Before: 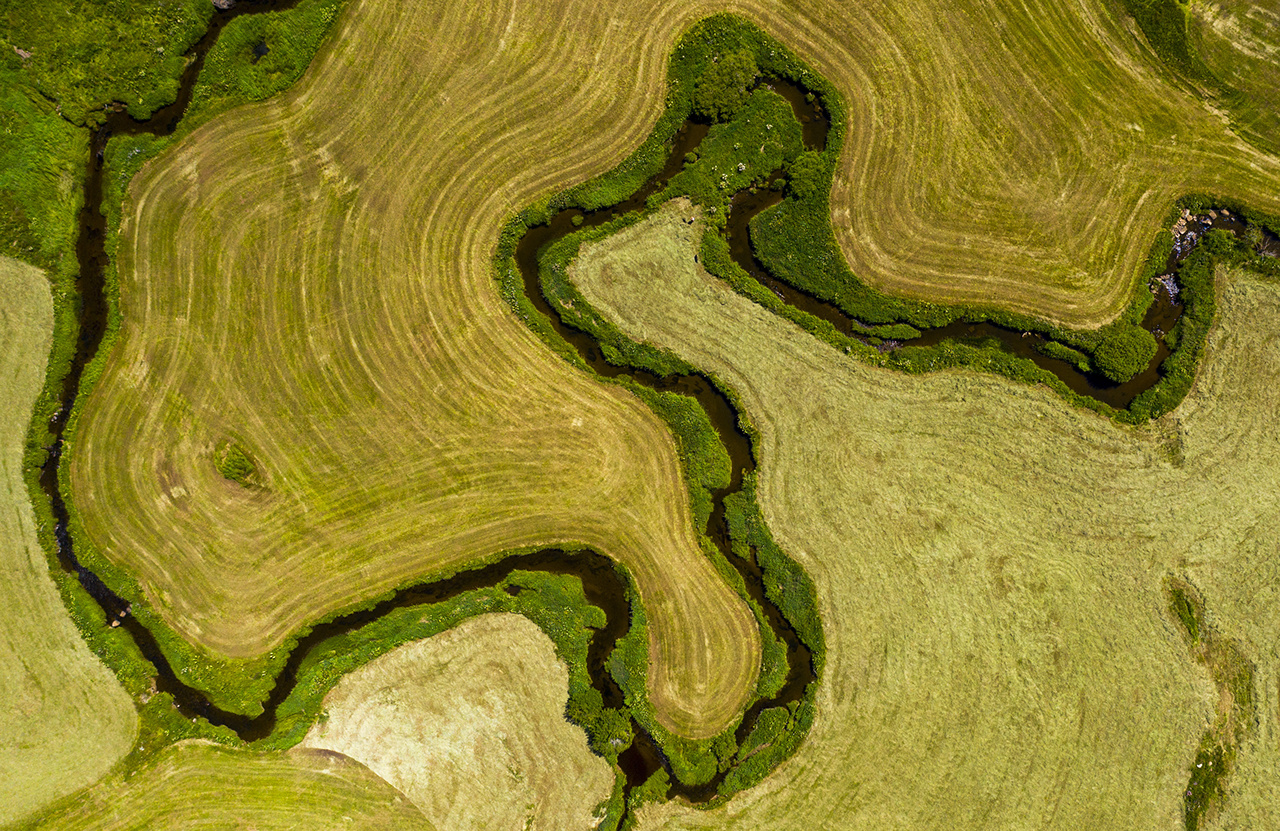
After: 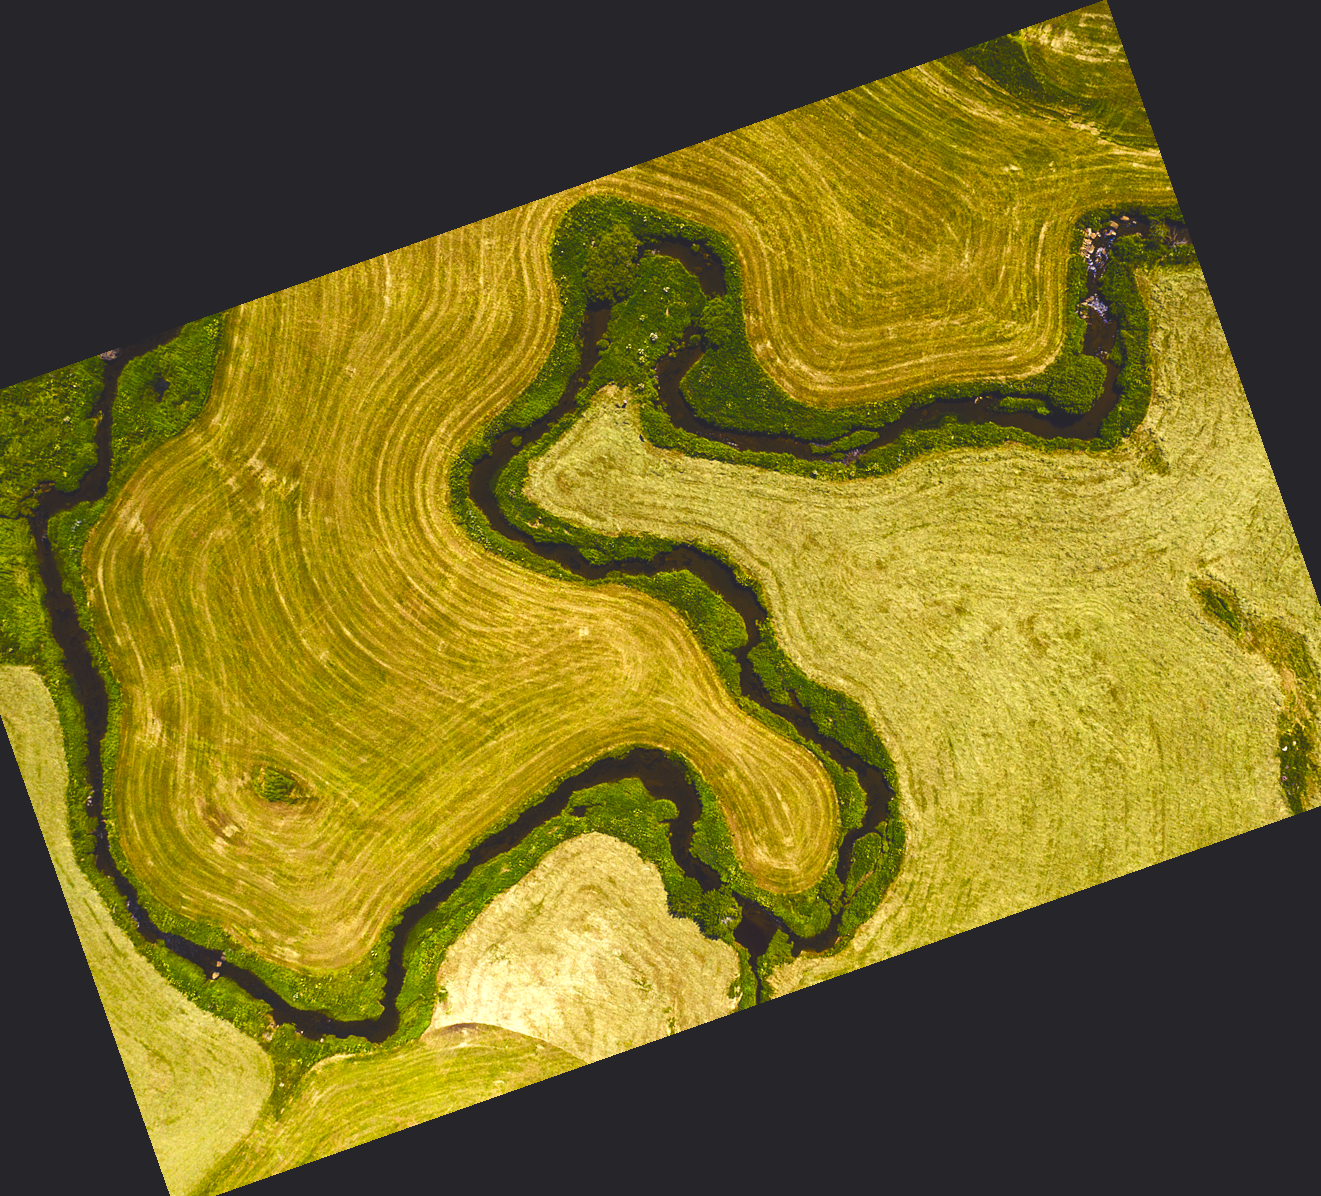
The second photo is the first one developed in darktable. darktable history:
color balance rgb: shadows lift › chroma 3%, shadows lift › hue 280.8°, power › hue 330°, highlights gain › chroma 3%, highlights gain › hue 75.6°, global offset › luminance 2%, perceptual saturation grading › global saturation 20%, perceptual saturation grading › highlights -25%, perceptual saturation grading › shadows 50%, global vibrance 20.33%
crop and rotate: angle 19.43°, left 6.812%, right 4.125%, bottom 1.087%
tone equalizer: -8 EV -0.417 EV, -7 EV -0.389 EV, -6 EV -0.333 EV, -5 EV -0.222 EV, -3 EV 0.222 EV, -2 EV 0.333 EV, -1 EV 0.389 EV, +0 EV 0.417 EV, edges refinement/feathering 500, mask exposure compensation -1.57 EV, preserve details no
